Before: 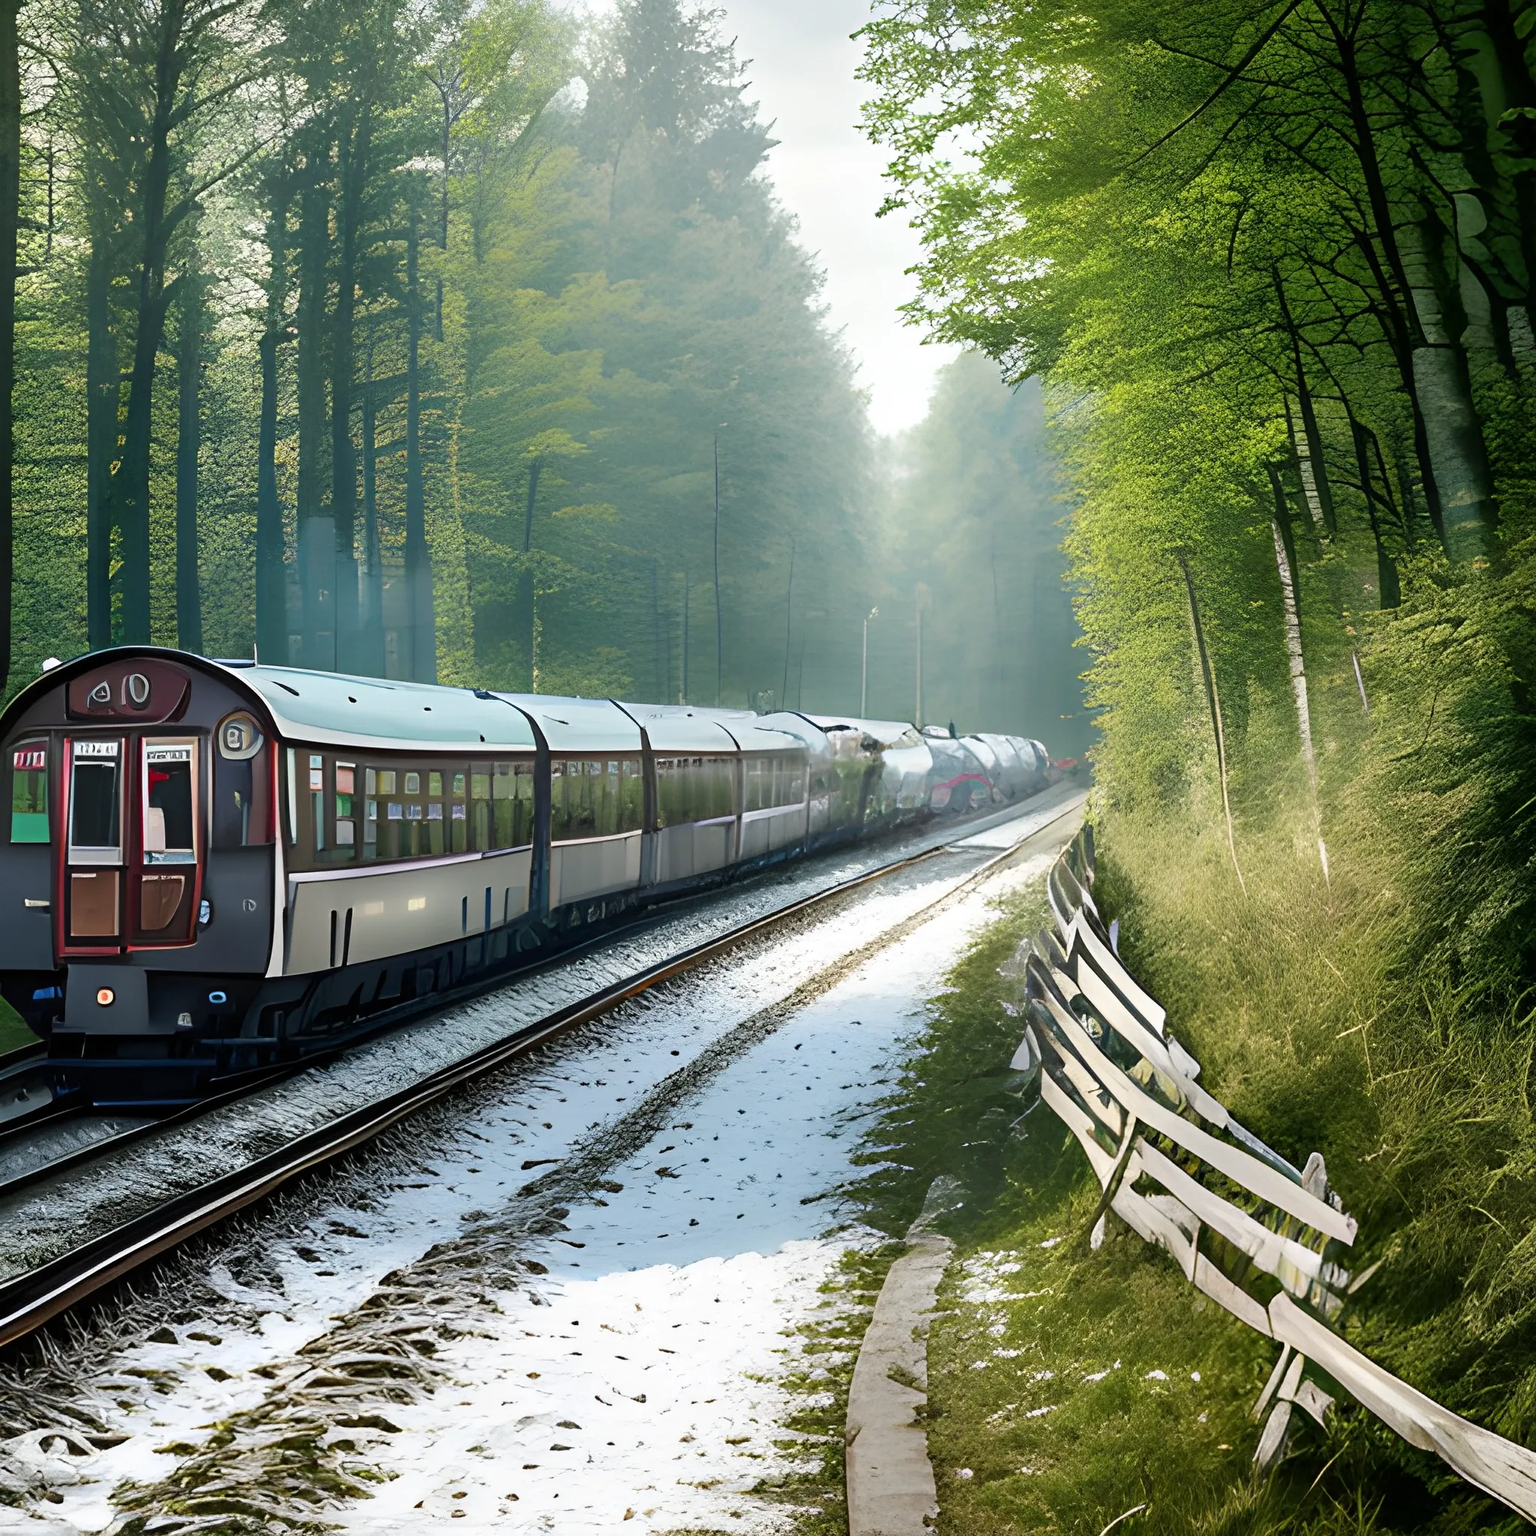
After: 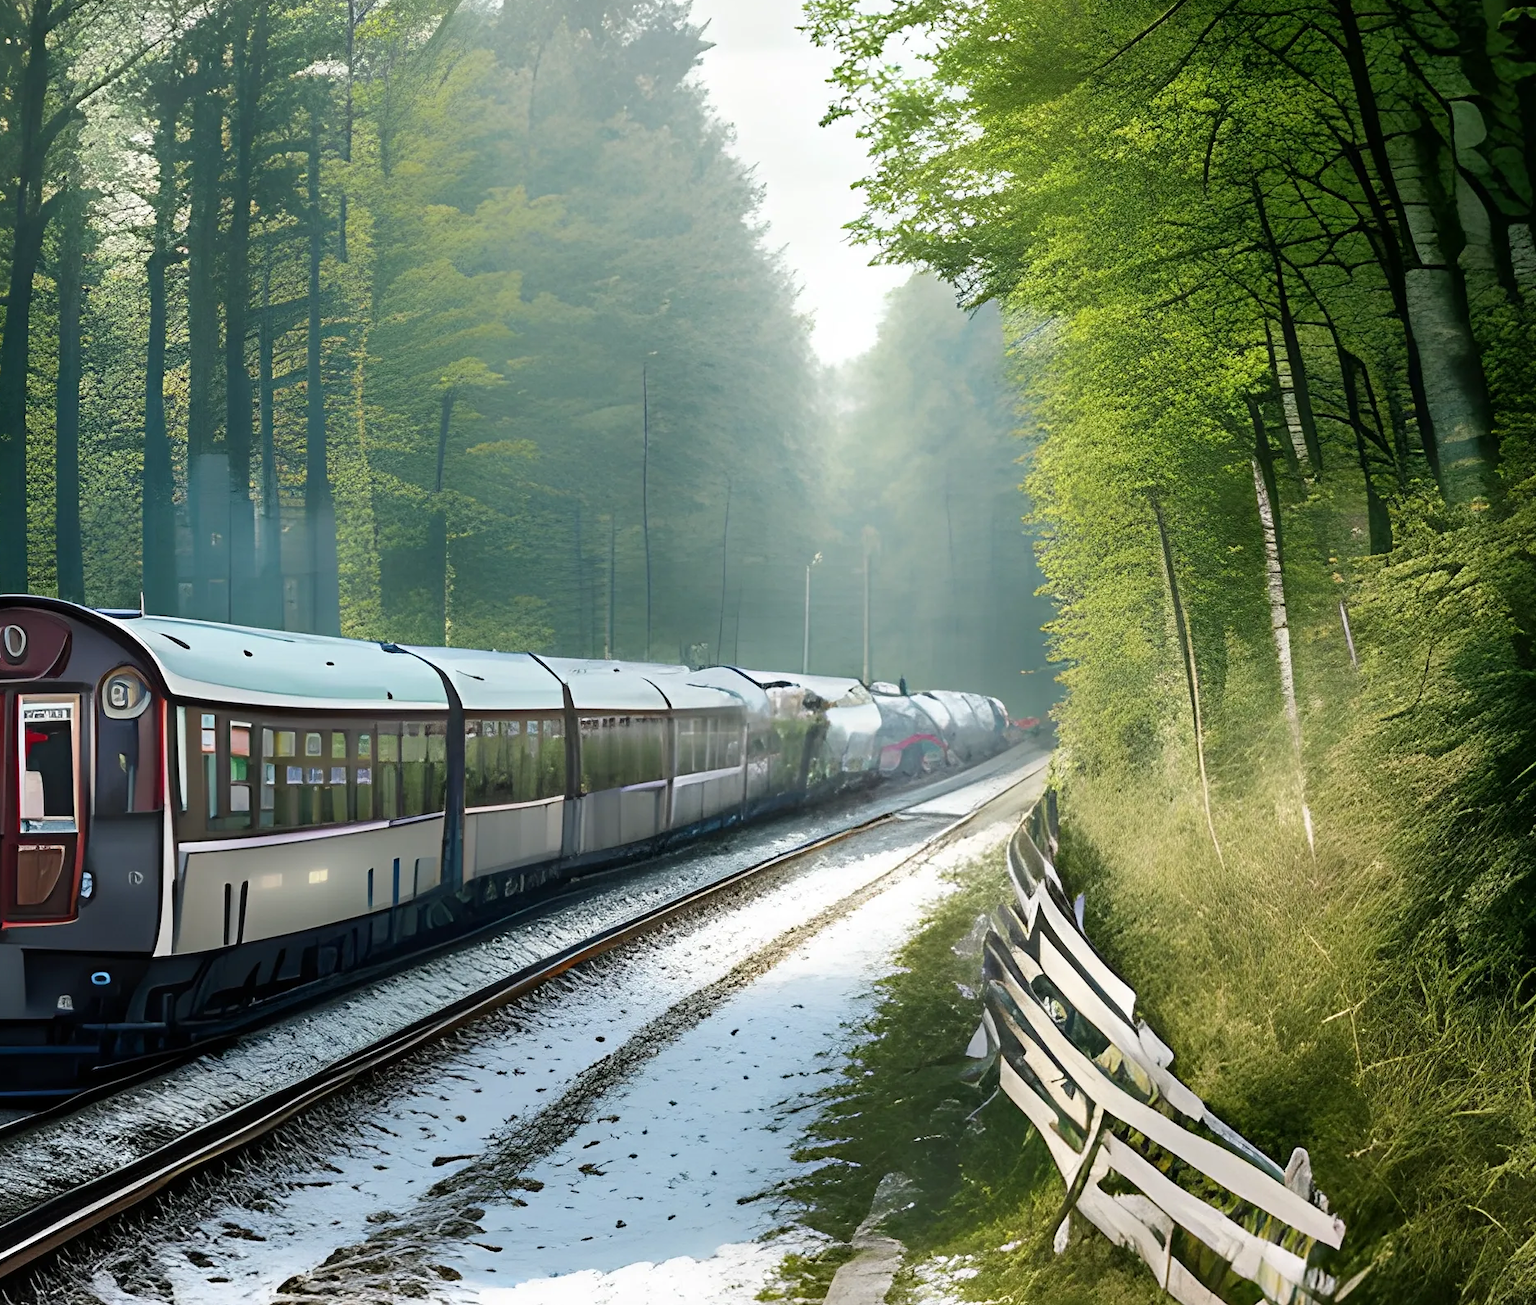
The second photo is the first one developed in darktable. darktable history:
color zones: curves: ch0 [(0, 0.5) (0.143, 0.5) (0.286, 0.5) (0.429, 0.5) (0.571, 0.5) (0.714, 0.476) (0.857, 0.5) (1, 0.5)]; ch2 [(0, 0.5) (0.143, 0.5) (0.286, 0.5) (0.429, 0.5) (0.571, 0.5) (0.714, 0.487) (0.857, 0.5) (1, 0.5)]
crop: left 8.155%, top 6.611%, bottom 15.385%
